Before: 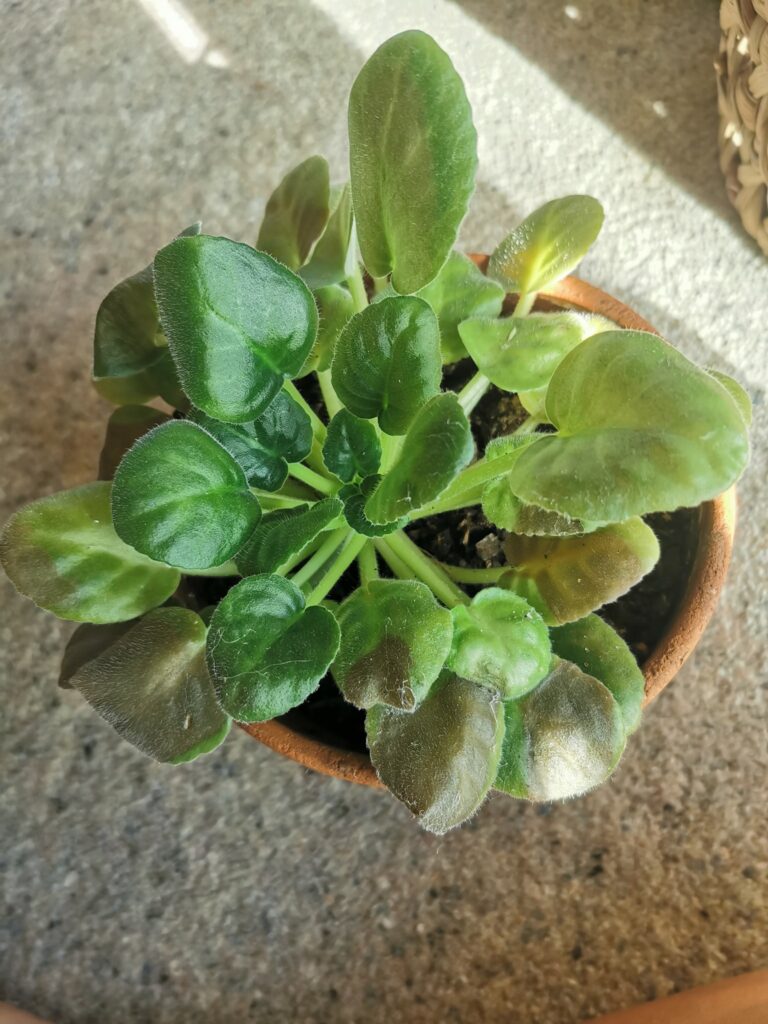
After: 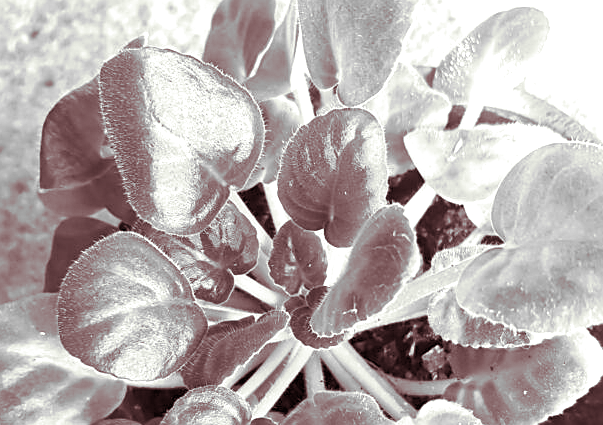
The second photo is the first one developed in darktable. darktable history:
crop: left 7.036%, top 18.398%, right 14.379%, bottom 40.043%
exposure: black level correction 0, exposure 1.2 EV, compensate exposure bias true, compensate highlight preservation false
color balance rgb: perceptual saturation grading › global saturation 20%, perceptual saturation grading › highlights -25%, perceptual saturation grading › shadows 25%, global vibrance 50%
monochrome: on, module defaults
color zones: curves: ch1 [(0, 0.469) (0.072, 0.457) (0.243, 0.494) (0.429, 0.5) (0.571, 0.5) (0.714, 0.5) (0.857, 0.5) (1, 0.469)]; ch2 [(0, 0.499) (0.143, 0.467) (0.242, 0.436) (0.429, 0.493) (0.571, 0.5) (0.714, 0.5) (0.857, 0.5) (1, 0.499)]
split-toning: on, module defaults
sharpen: on, module defaults
color balance: mode lift, gamma, gain (sRGB), lift [1, 1, 1.022, 1.026]
